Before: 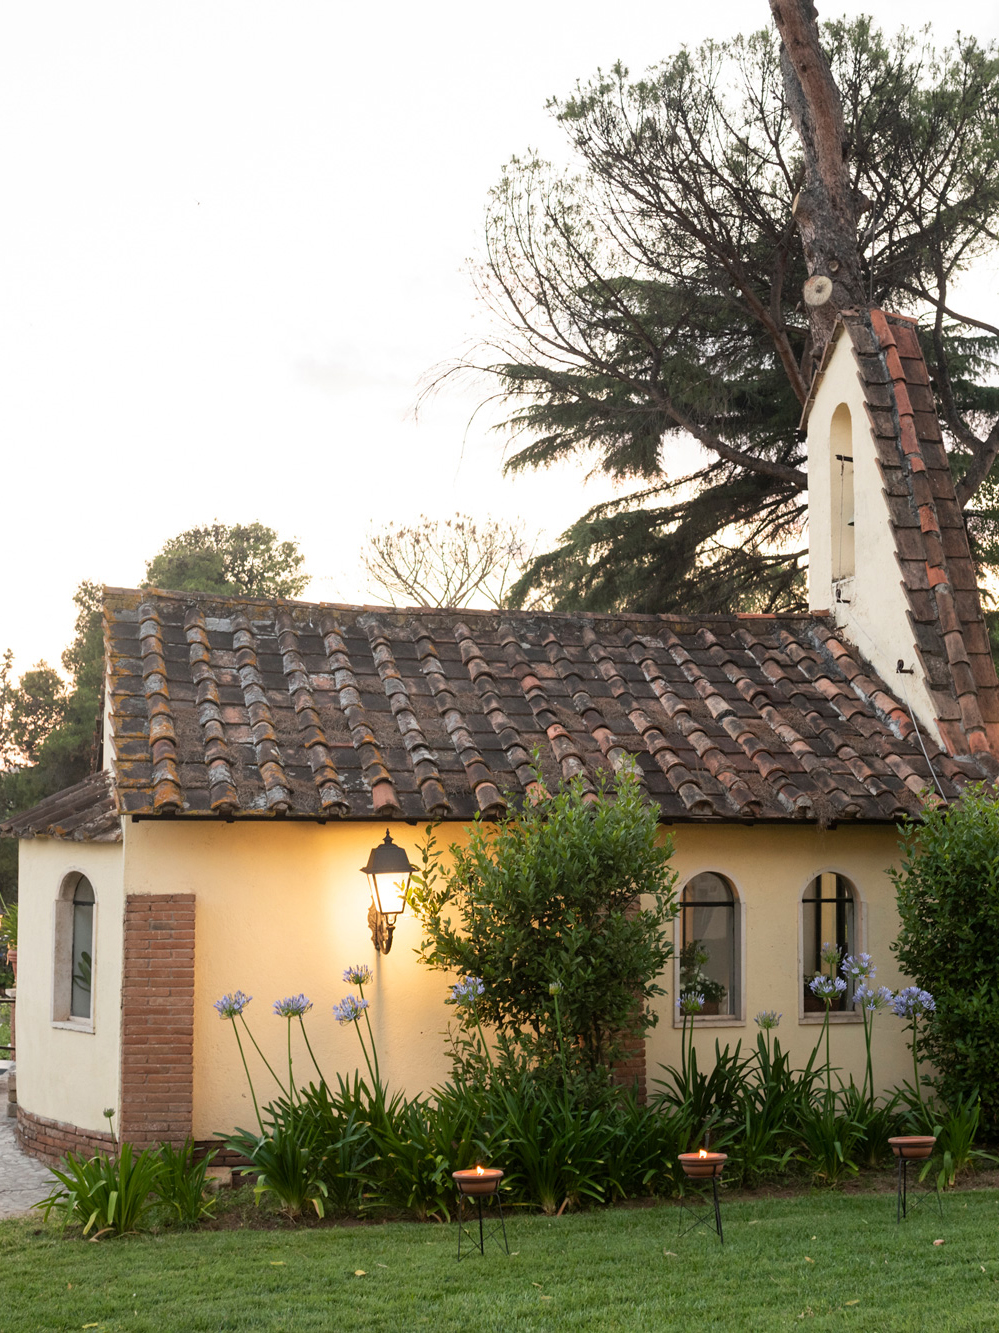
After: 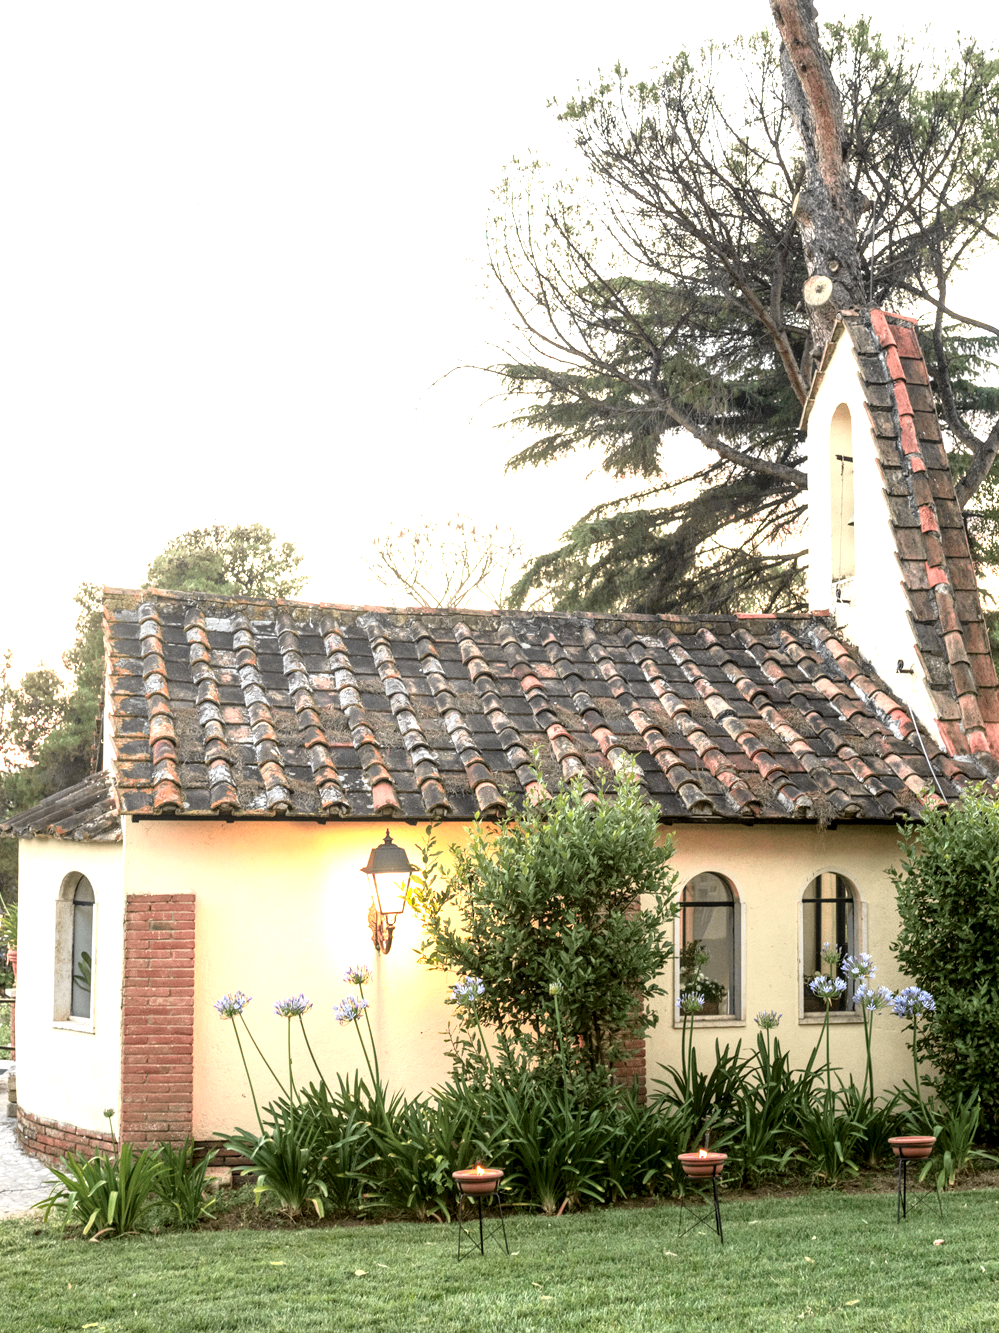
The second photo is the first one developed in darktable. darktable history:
local contrast: highlights 62%, detail 143%, midtone range 0.423
exposure: black level correction 0, exposure 1.199 EV, compensate highlight preservation false
tone curve: curves: ch0 [(0, 0) (0.058, 0.037) (0.214, 0.183) (0.304, 0.288) (0.561, 0.554) (0.687, 0.677) (0.768, 0.768) (0.858, 0.861) (0.987, 0.945)]; ch1 [(0, 0) (0.172, 0.123) (0.312, 0.296) (0.432, 0.448) (0.471, 0.469) (0.502, 0.5) (0.521, 0.505) (0.565, 0.569) (0.663, 0.663) (0.703, 0.721) (0.857, 0.917) (1, 1)]; ch2 [(0, 0) (0.411, 0.424) (0.485, 0.497) (0.502, 0.5) (0.517, 0.511) (0.556, 0.562) (0.626, 0.594) (0.709, 0.661) (1, 1)], color space Lab, independent channels, preserve colors none
tone equalizer: on, module defaults
